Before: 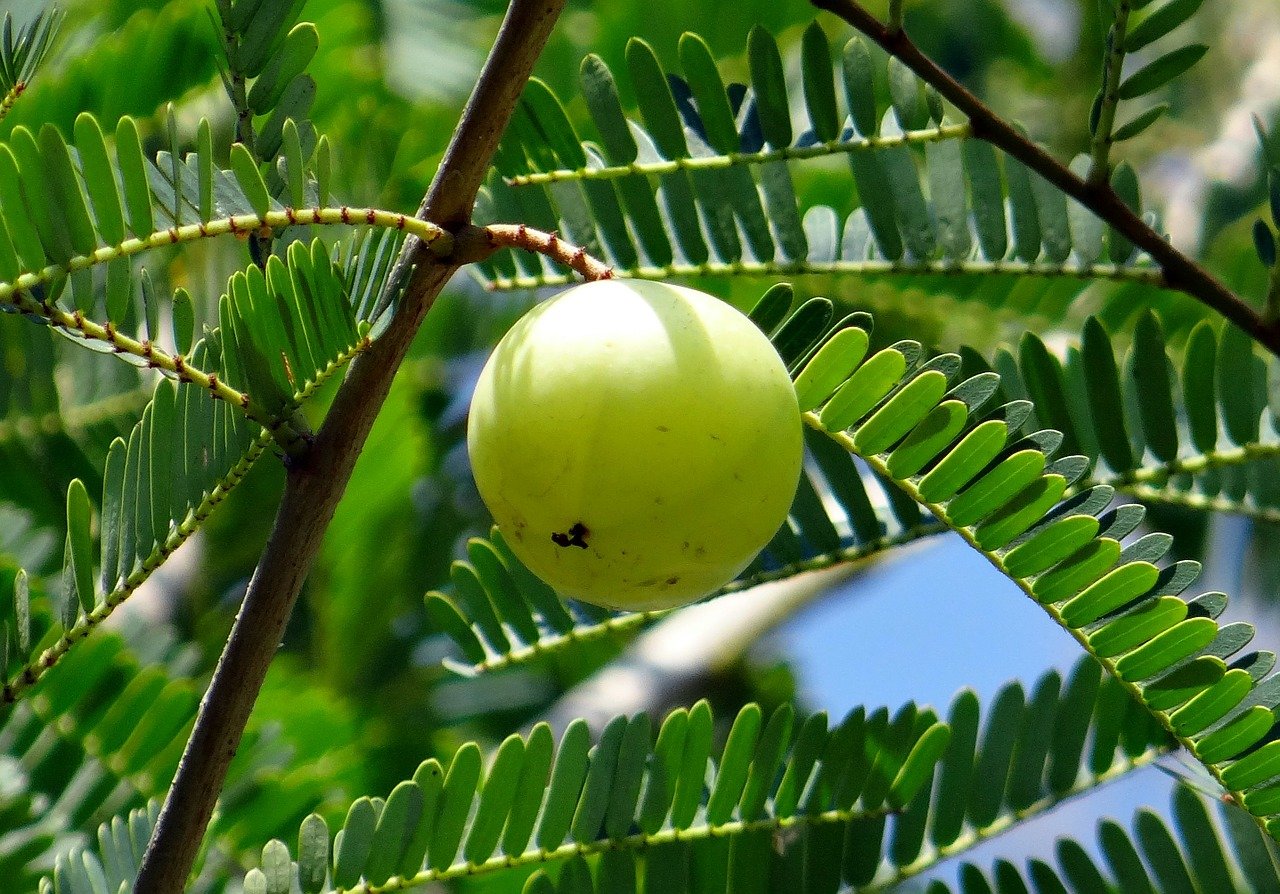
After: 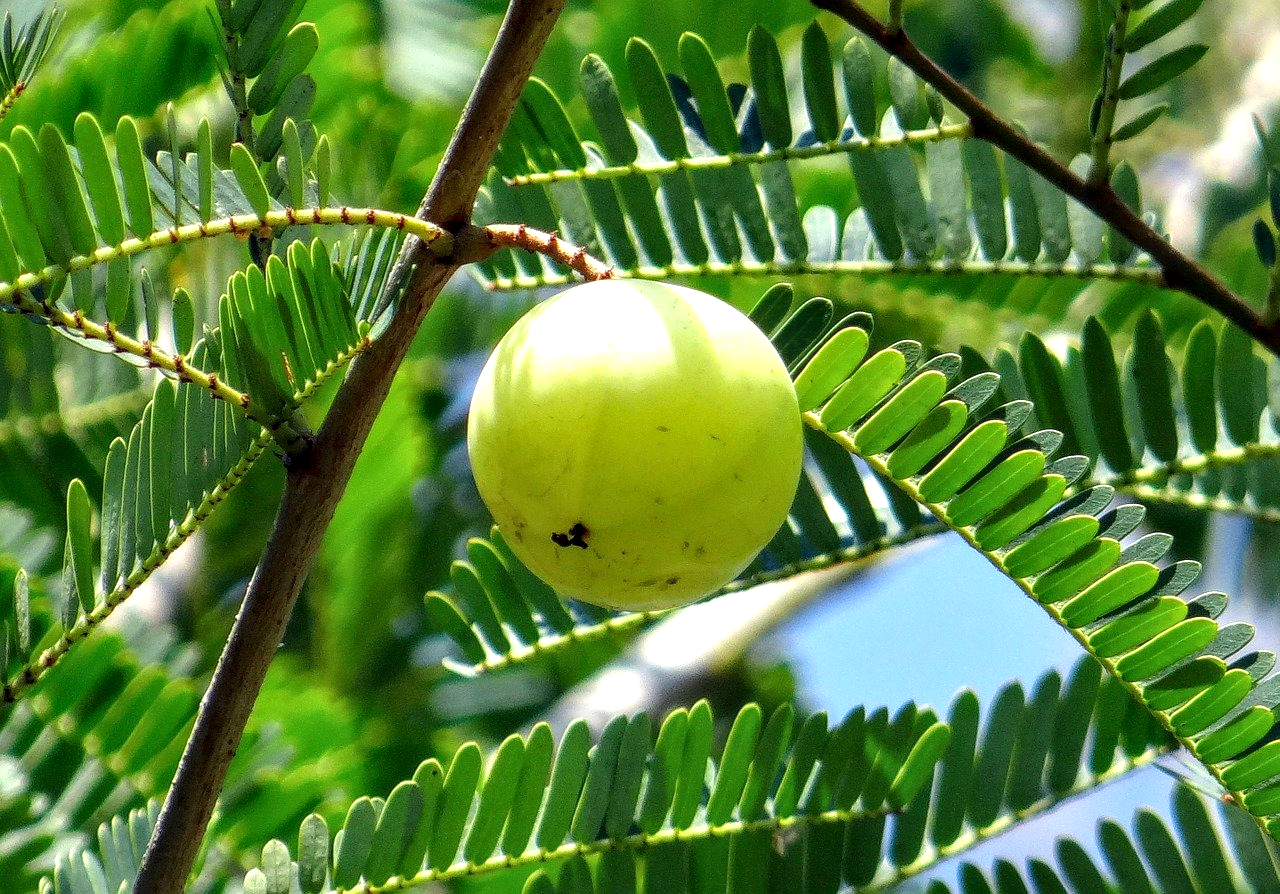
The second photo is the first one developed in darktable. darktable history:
tone equalizer: edges refinement/feathering 500, mask exposure compensation -1.57 EV, preserve details no
local contrast: on, module defaults
exposure: exposure 0.6 EV, compensate highlight preservation false
